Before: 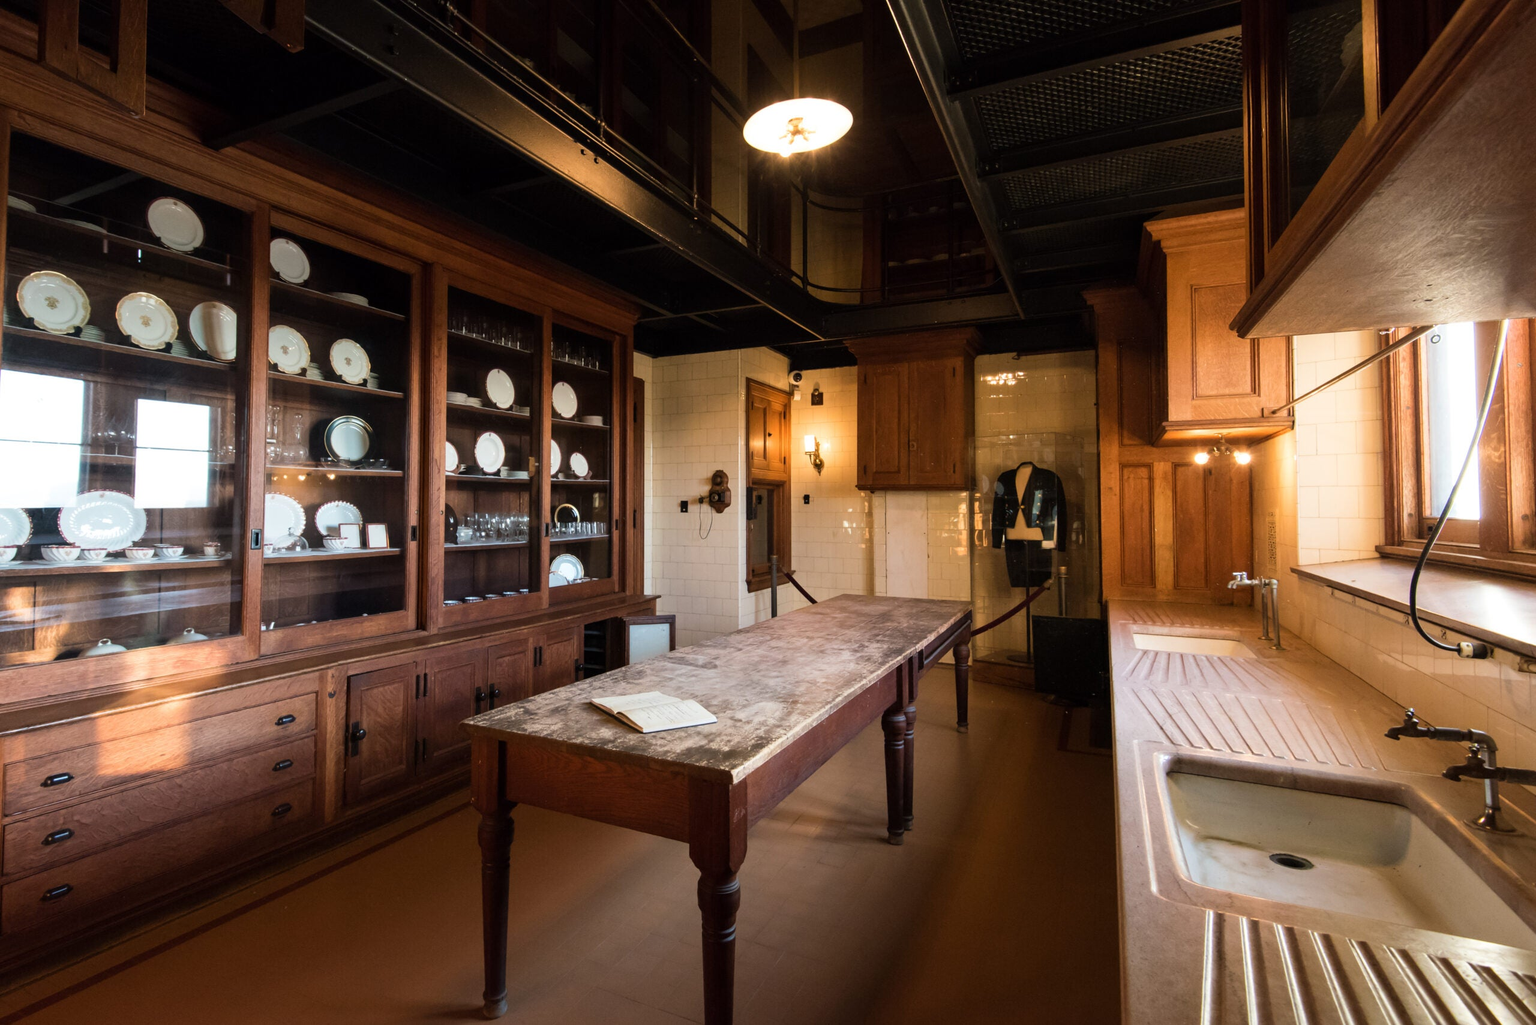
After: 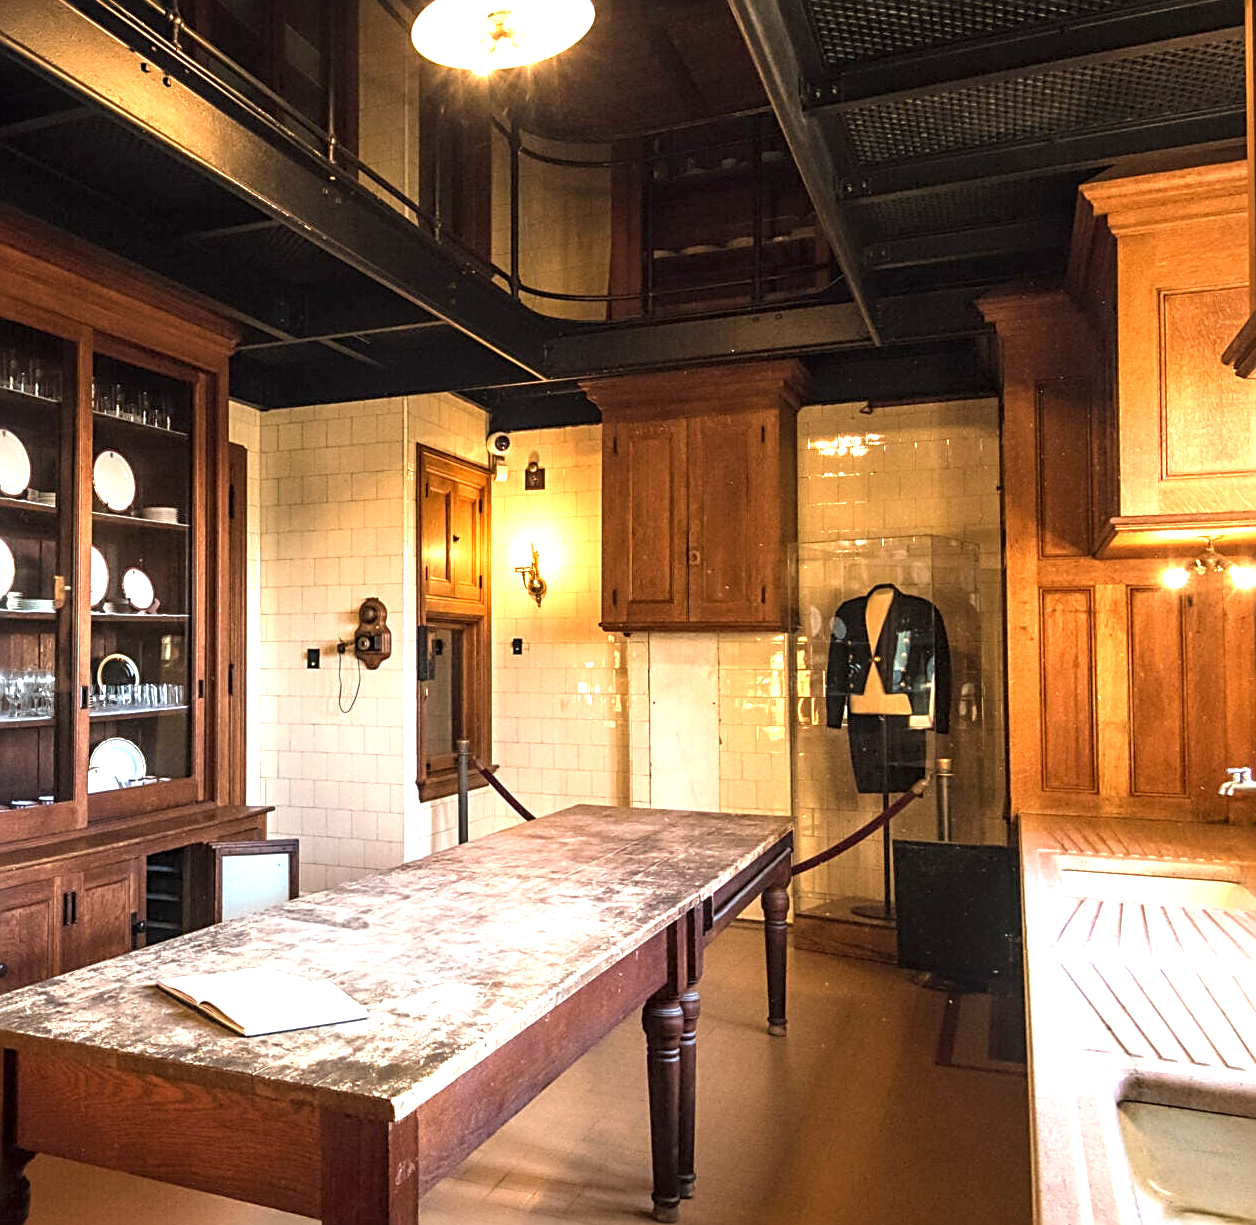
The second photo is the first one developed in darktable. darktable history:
crop: left 32.337%, top 10.928%, right 18.565%, bottom 17.39%
local contrast: on, module defaults
exposure: black level correction 0, exposure 1.341 EV, compensate highlight preservation false
sharpen: radius 2.555, amount 0.642
